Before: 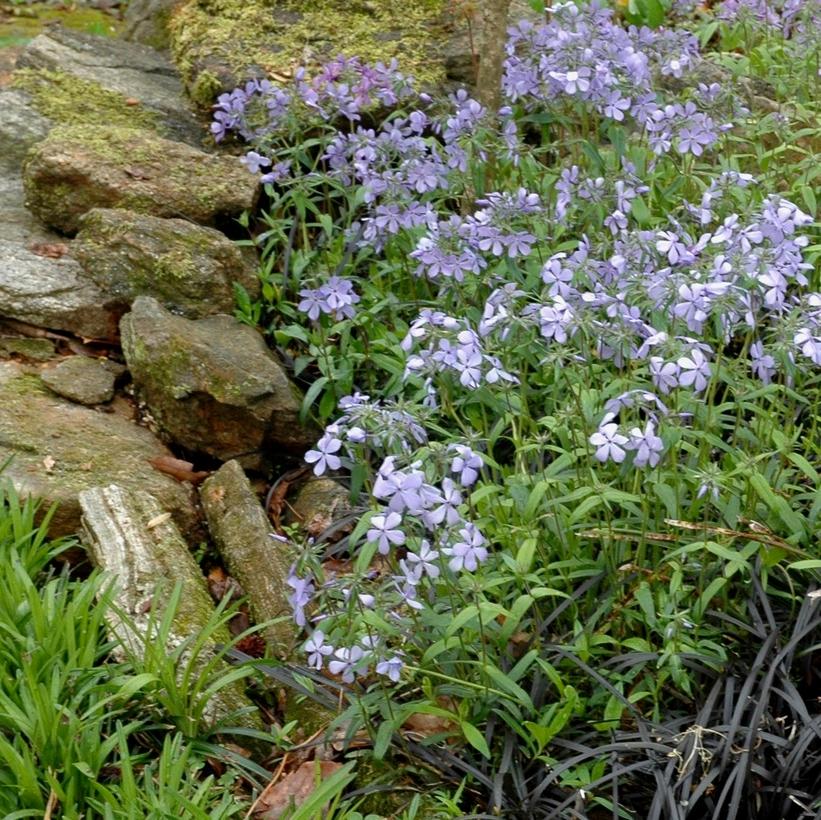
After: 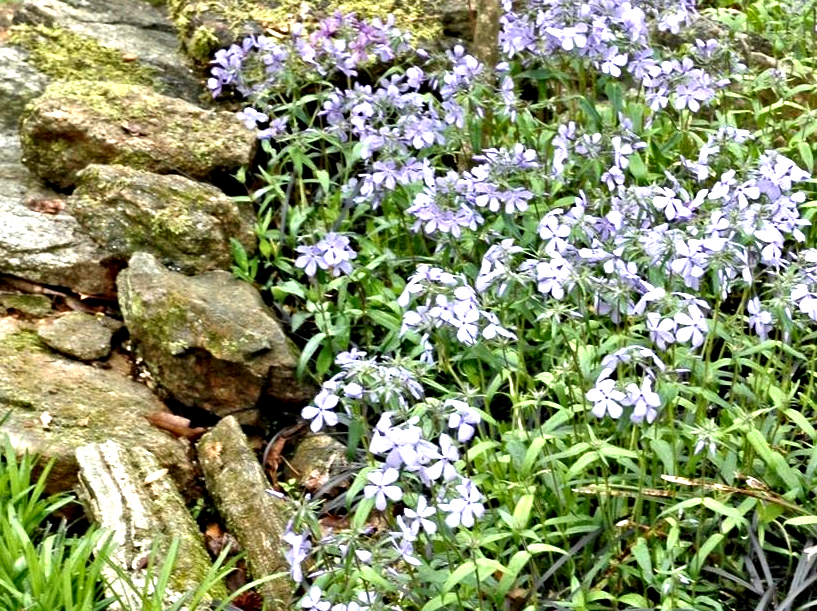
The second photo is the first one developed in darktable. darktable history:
exposure: black level correction 0, exposure 0.898 EV, compensate highlight preservation false
crop: left 0.382%, top 5.468%, bottom 19.916%
shadows and highlights: soften with gaussian
contrast equalizer: octaves 7, y [[0.511, 0.558, 0.631, 0.632, 0.559, 0.512], [0.5 ×6], [0.5 ×6], [0 ×6], [0 ×6]]
